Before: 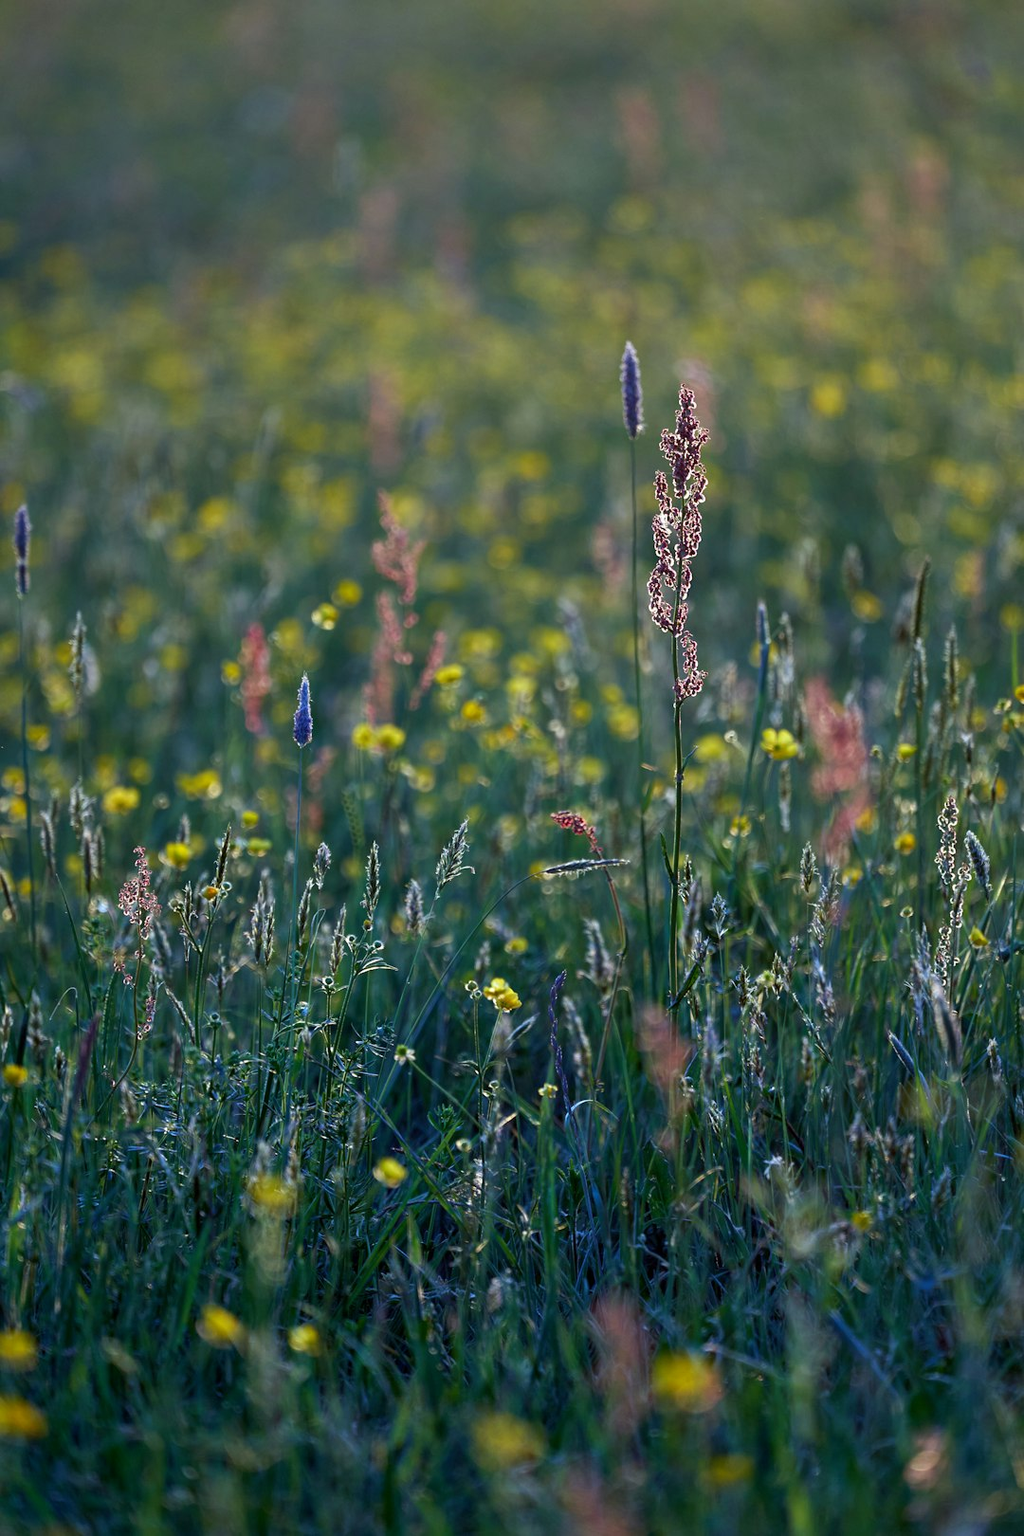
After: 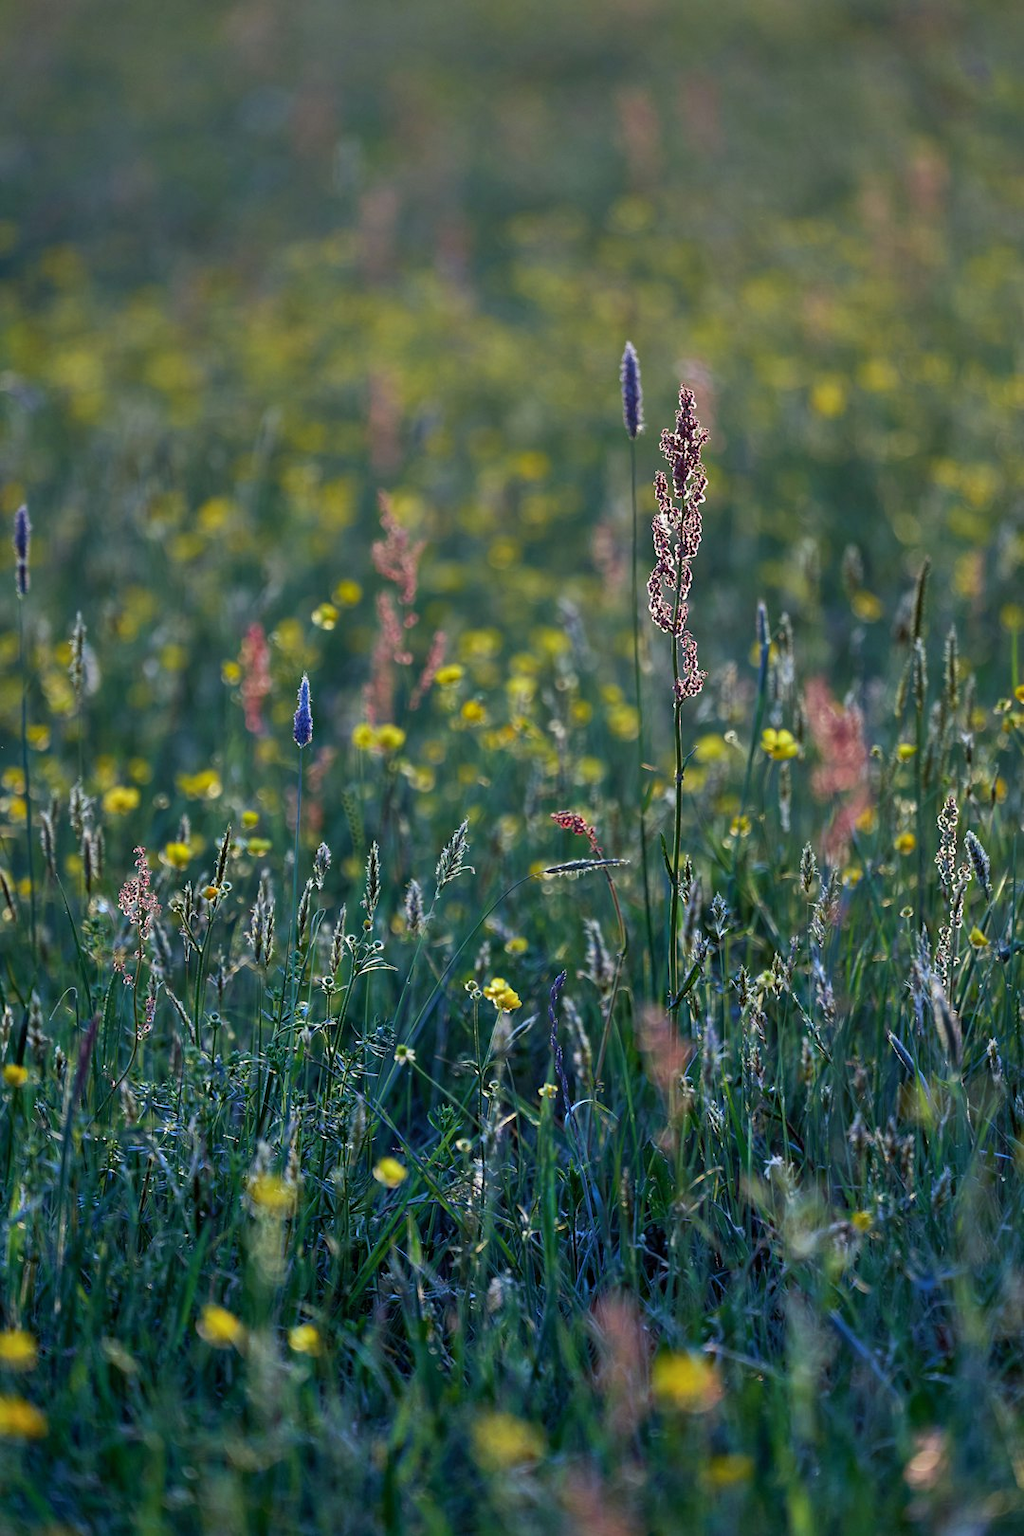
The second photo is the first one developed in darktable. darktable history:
shadows and highlights: shadows 43.85, white point adjustment -1.55, soften with gaussian
